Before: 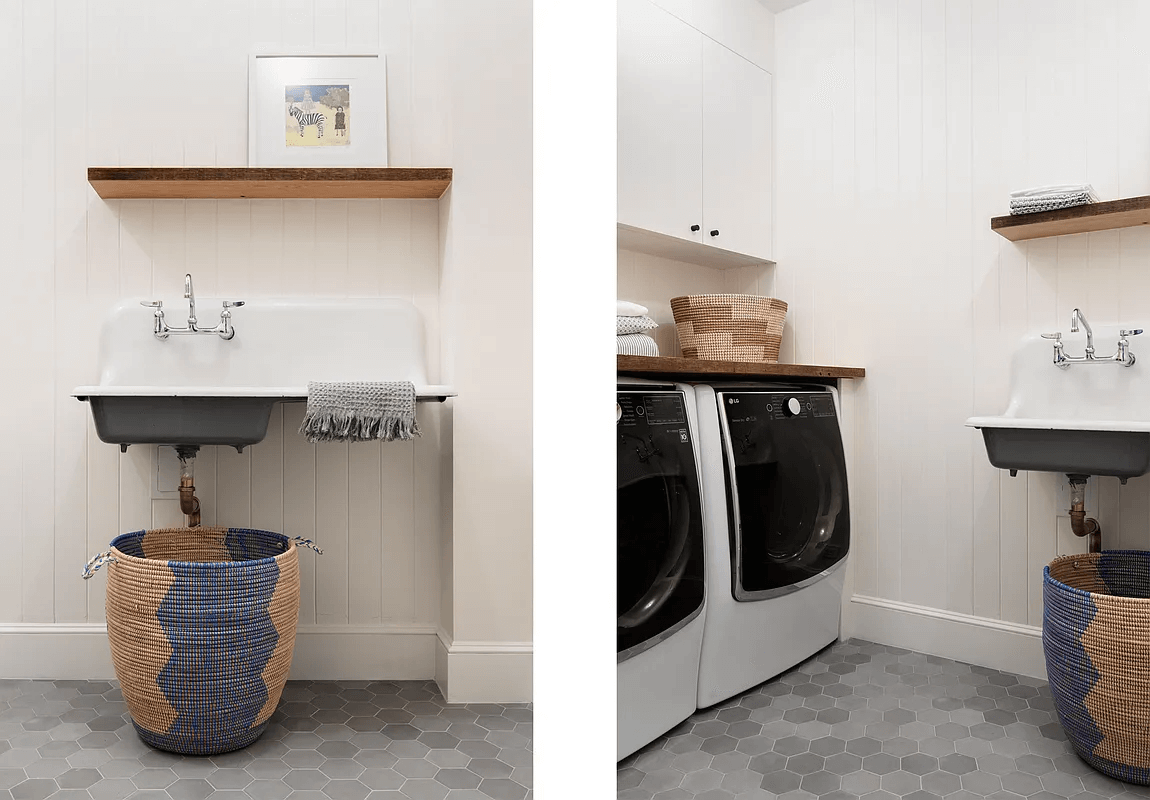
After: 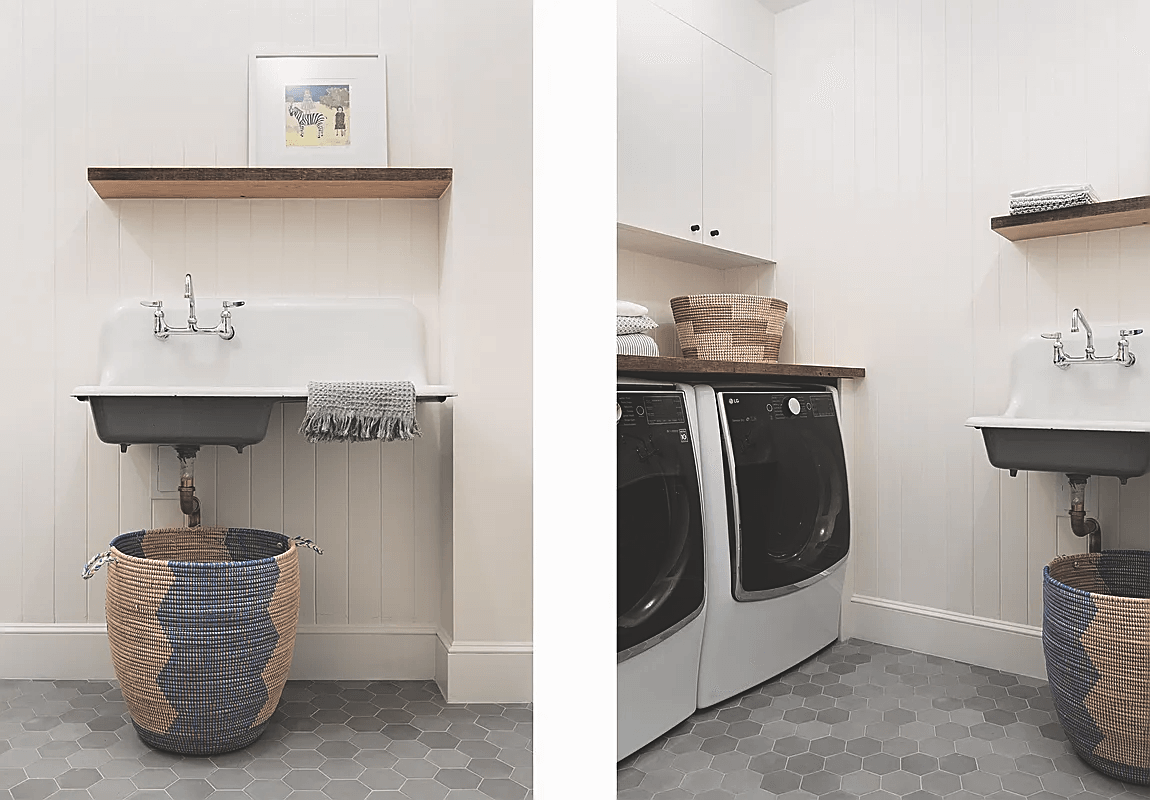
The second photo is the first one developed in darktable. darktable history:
split-toning: shadows › hue 36°, shadows › saturation 0.05, highlights › hue 10.8°, highlights › saturation 0.15, compress 40%
exposure: black level correction -0.023, exposure -0.039 EV, compensate highlight preservation false
sharpen: on, module defaults
